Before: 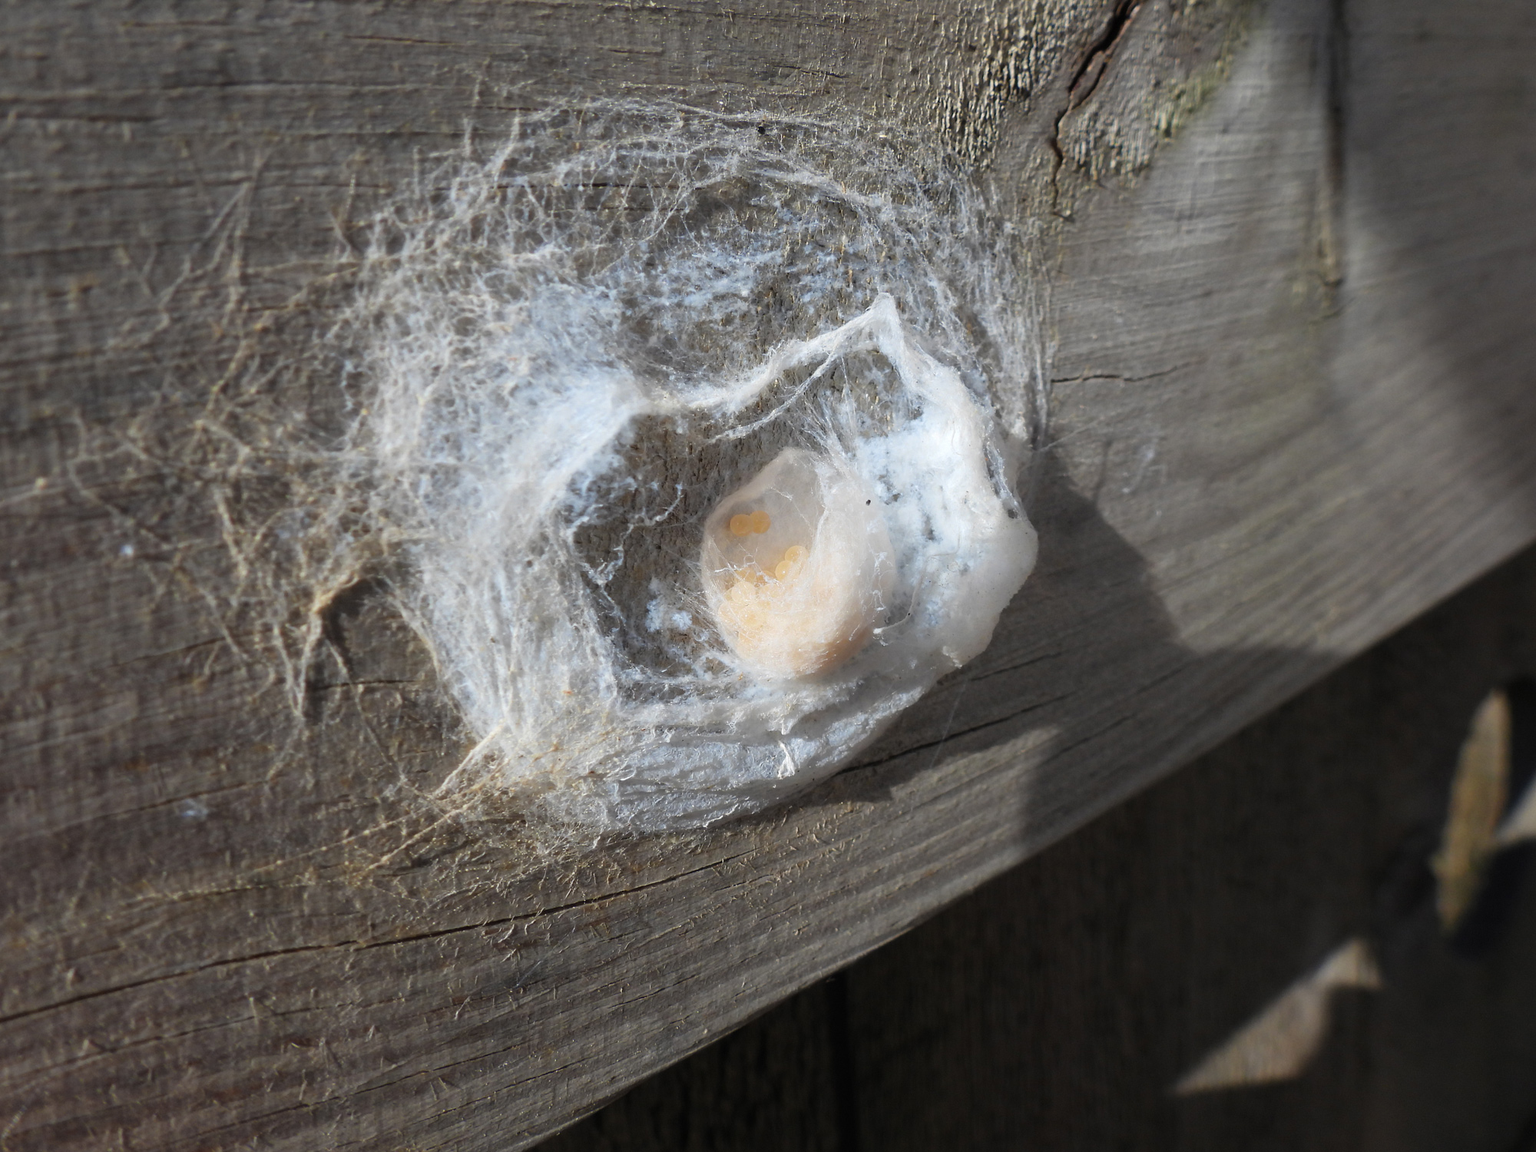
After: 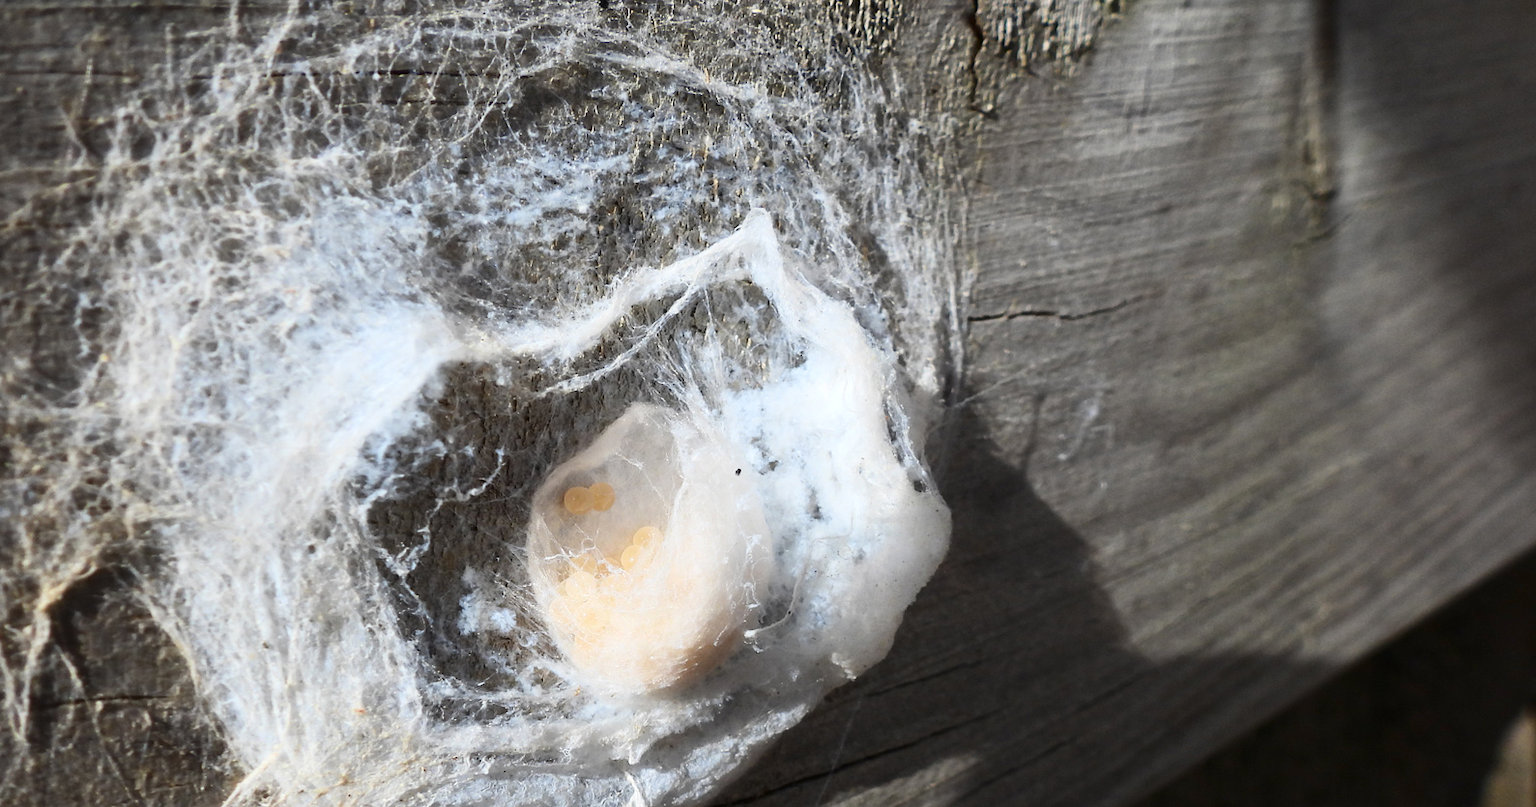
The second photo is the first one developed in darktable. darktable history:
contrast brightness saturation: contrast 0.28
crop: left 18.38%, top 11.092%, right 2.134%, bottom 33.217%
